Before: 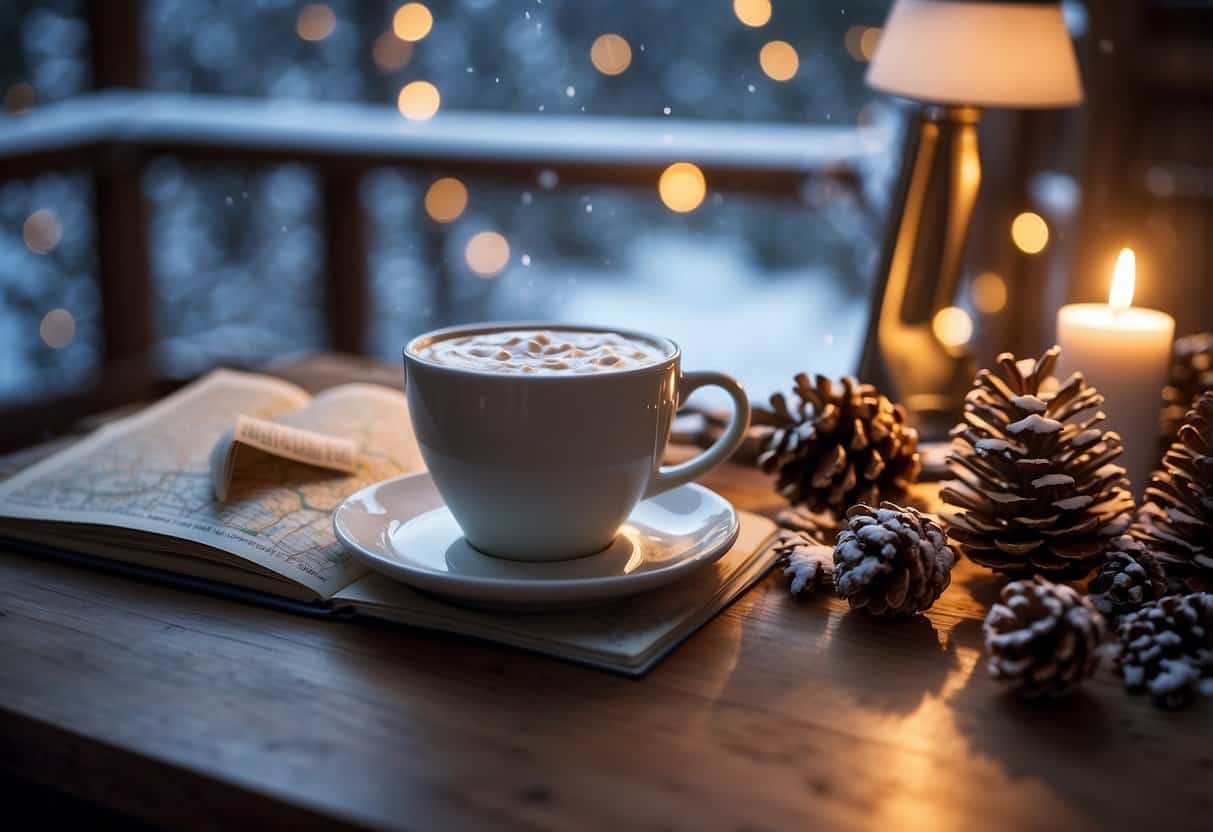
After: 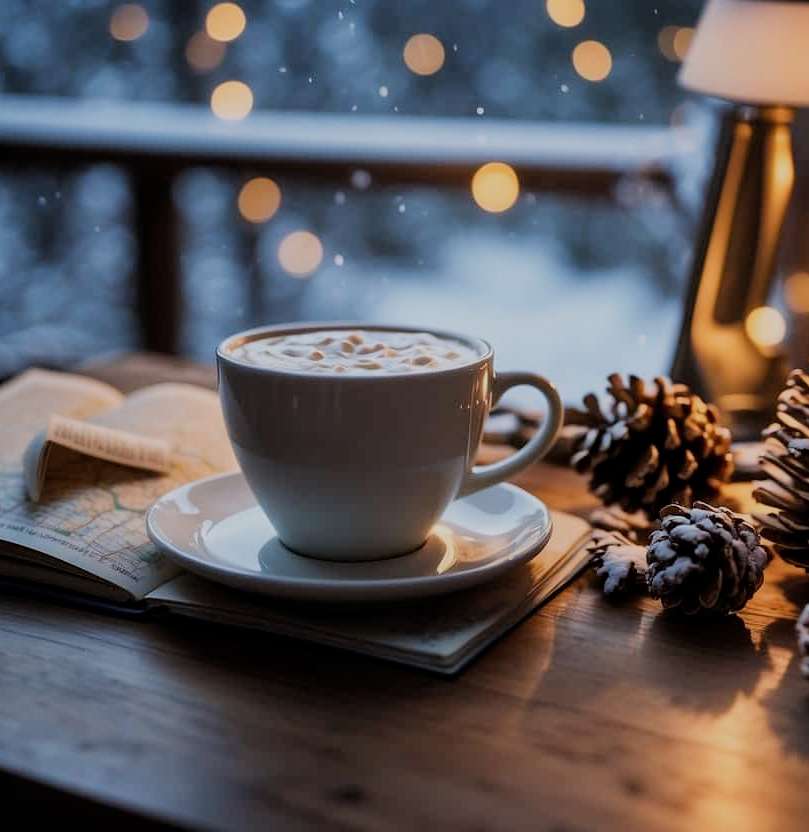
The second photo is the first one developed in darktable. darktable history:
crop and rotate: left 15.446%, right 17.836%
filmic rgb: black relative exposure -7.65 EV, white relative exposure 4.56 EV, hardness 3.61
